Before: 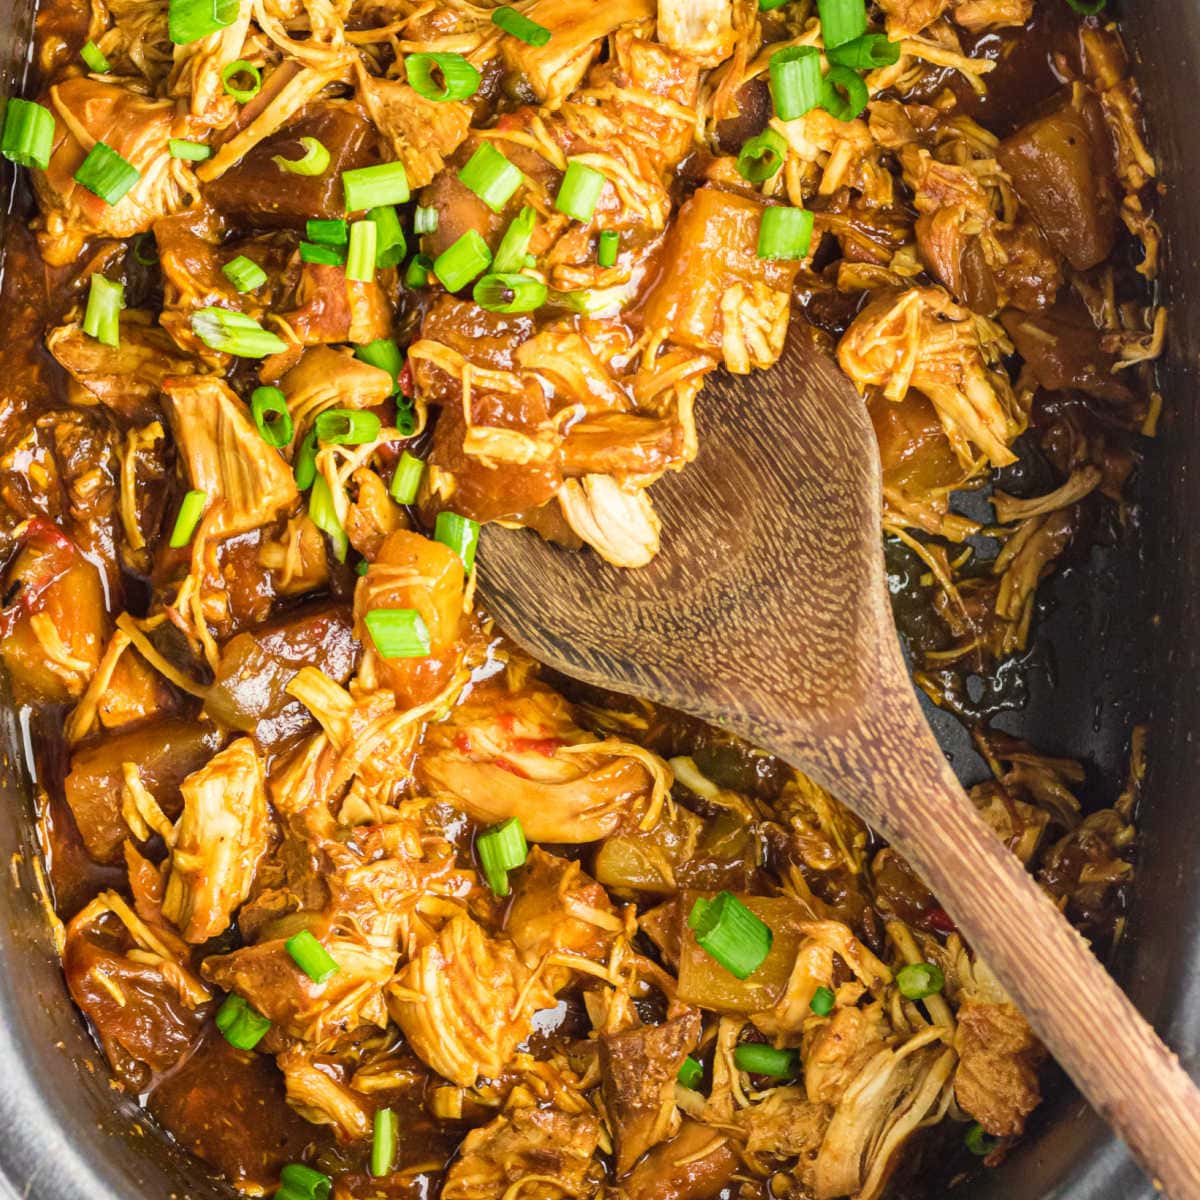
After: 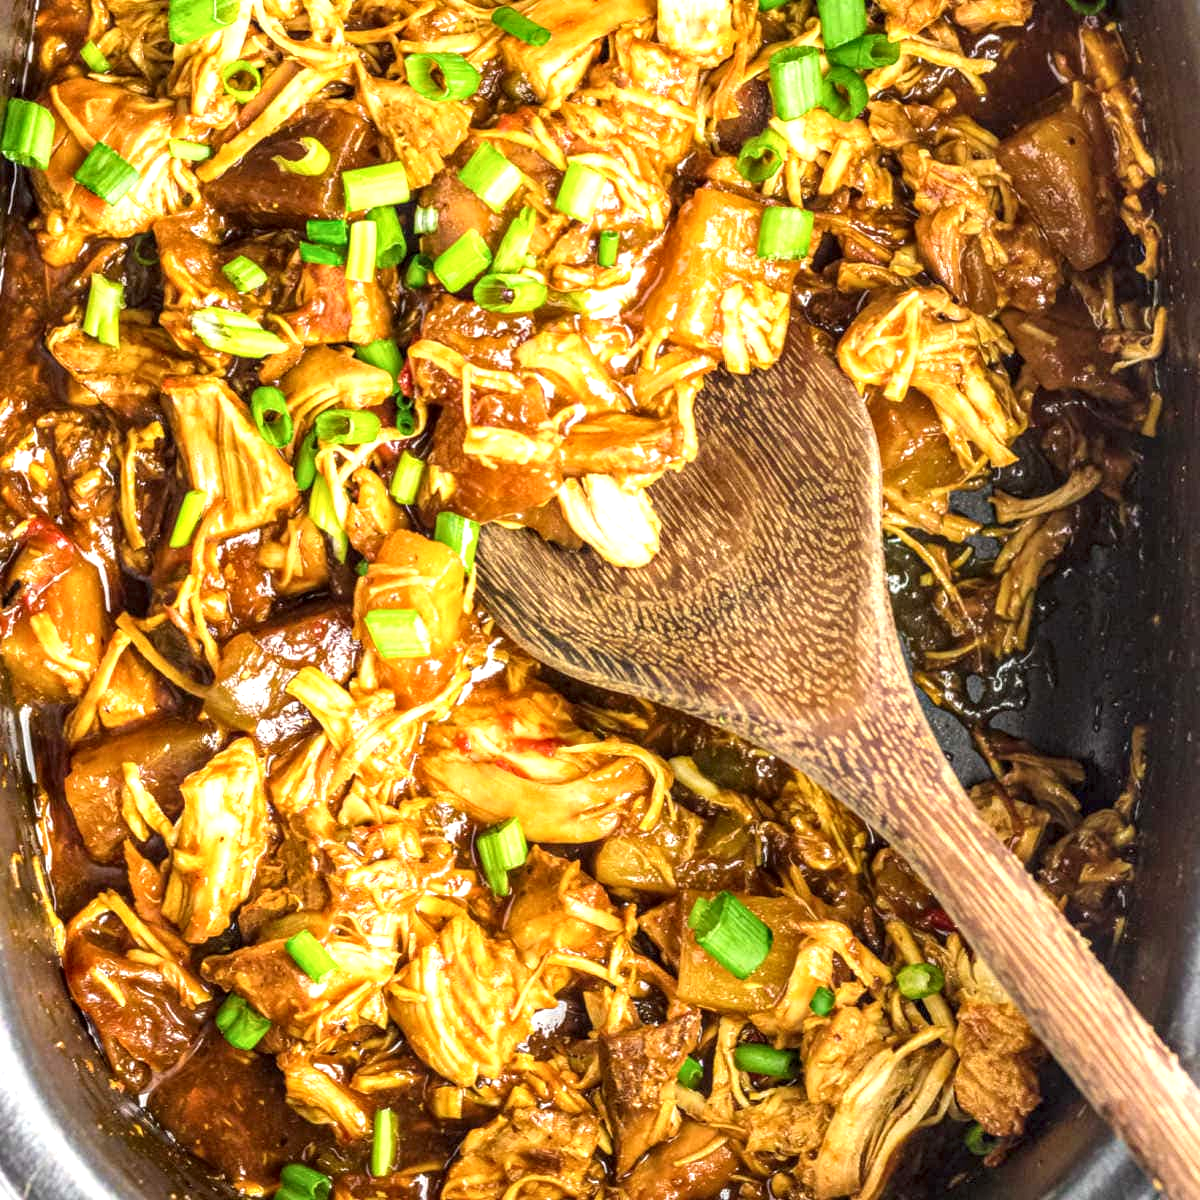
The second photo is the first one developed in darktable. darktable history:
exposure: exposure 0.513 EV, compensate exposure bias true, compensate highlight preservation false
local contrast: detail 142%
